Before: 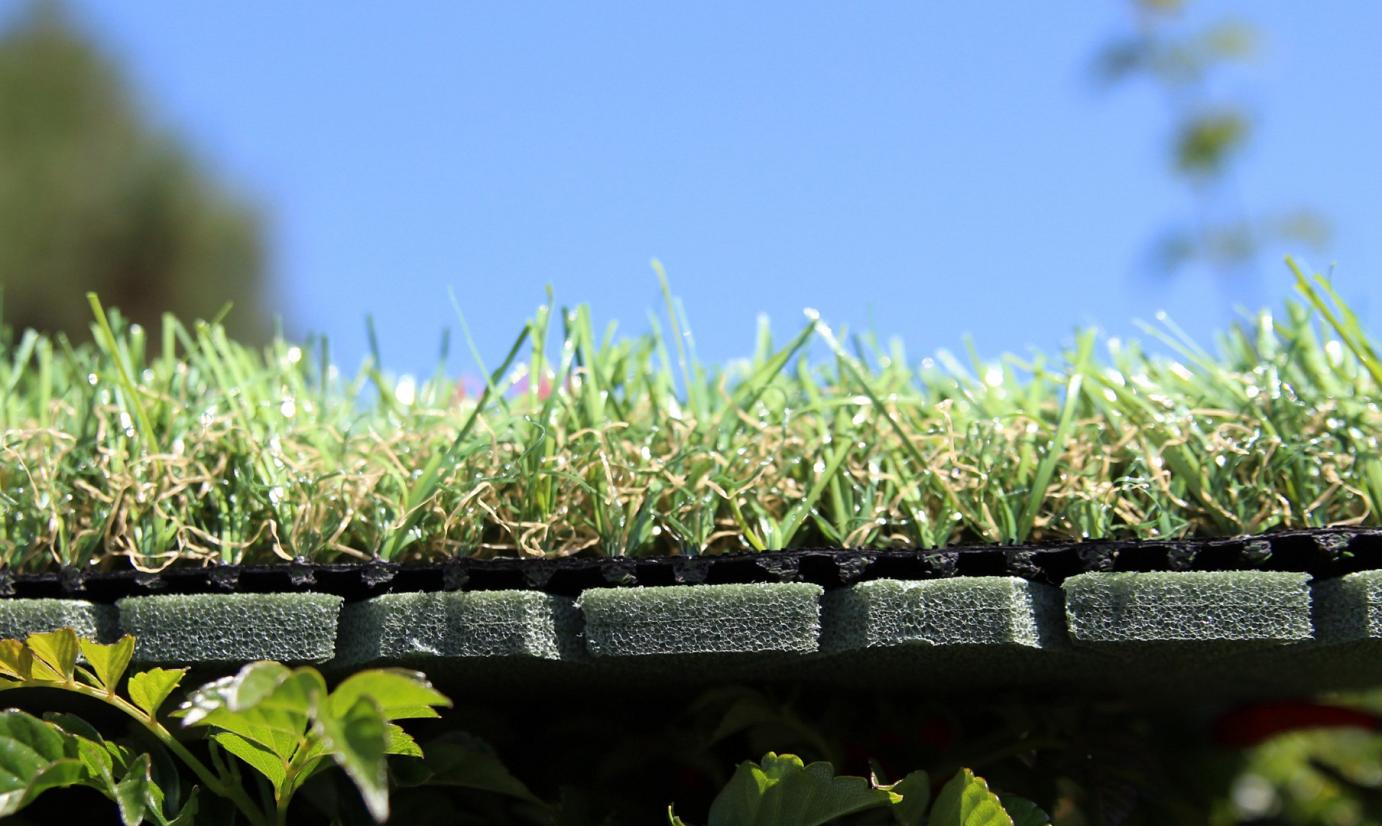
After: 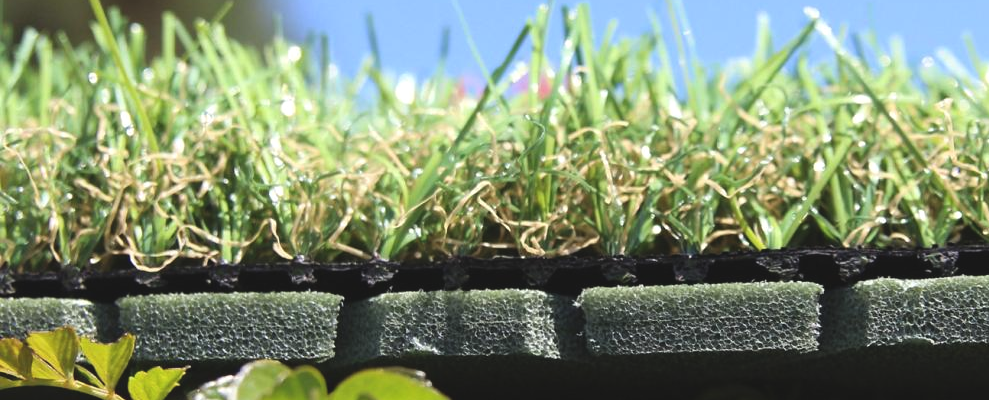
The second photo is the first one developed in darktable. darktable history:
exposure: black level correction -0.008, exposure 0.067 EV, compensate highlight preservation false
crop: top 36.494%, right 28.417%, bottom 14.962%
